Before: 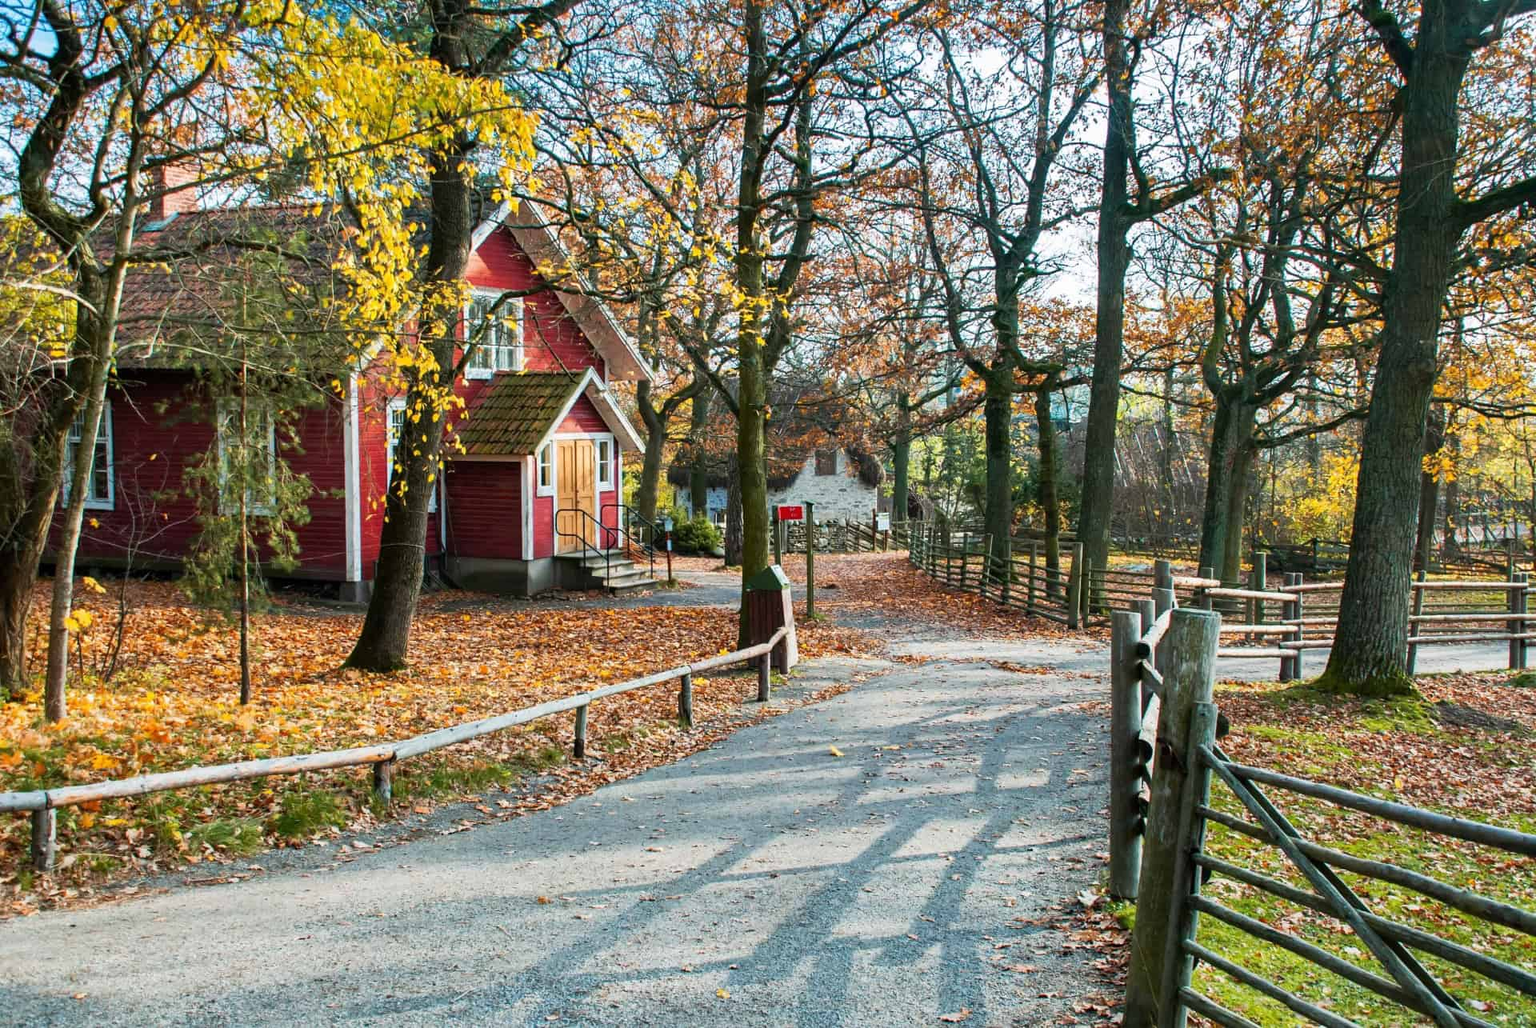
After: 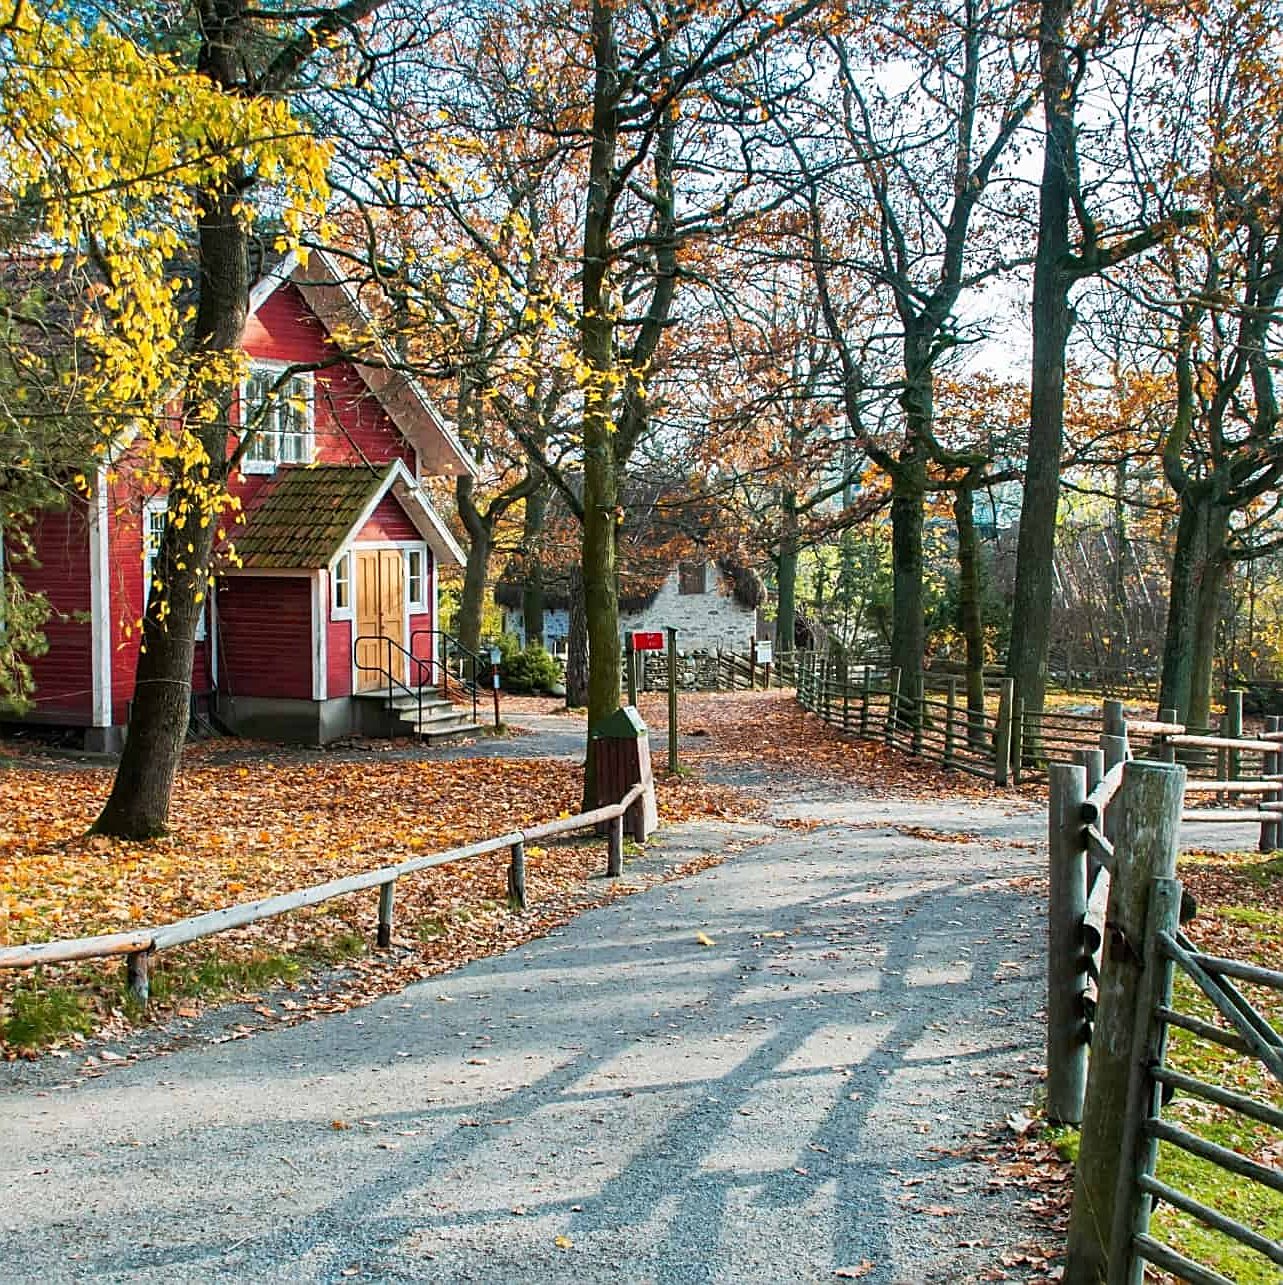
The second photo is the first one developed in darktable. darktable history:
crop and rotate: left 17.732%, right 15.423%
sharpen: on, module defaults
white balance: red 1, blue 1
